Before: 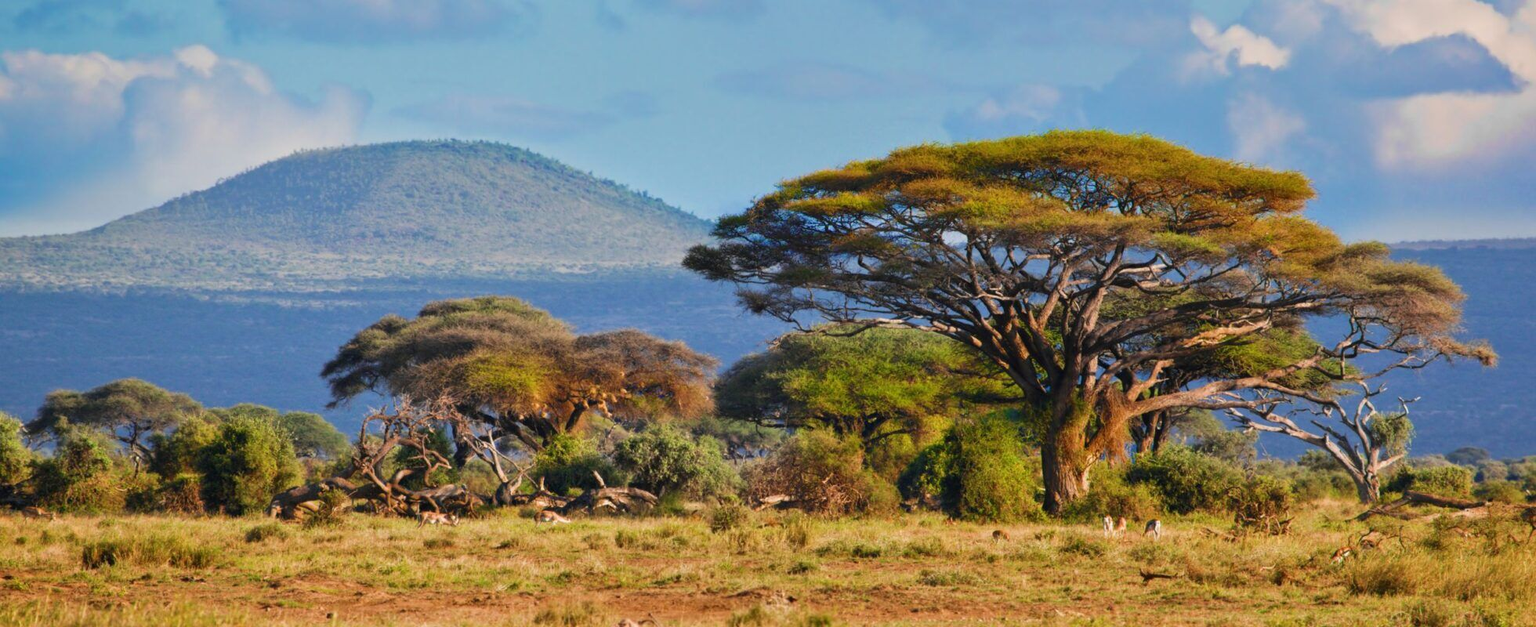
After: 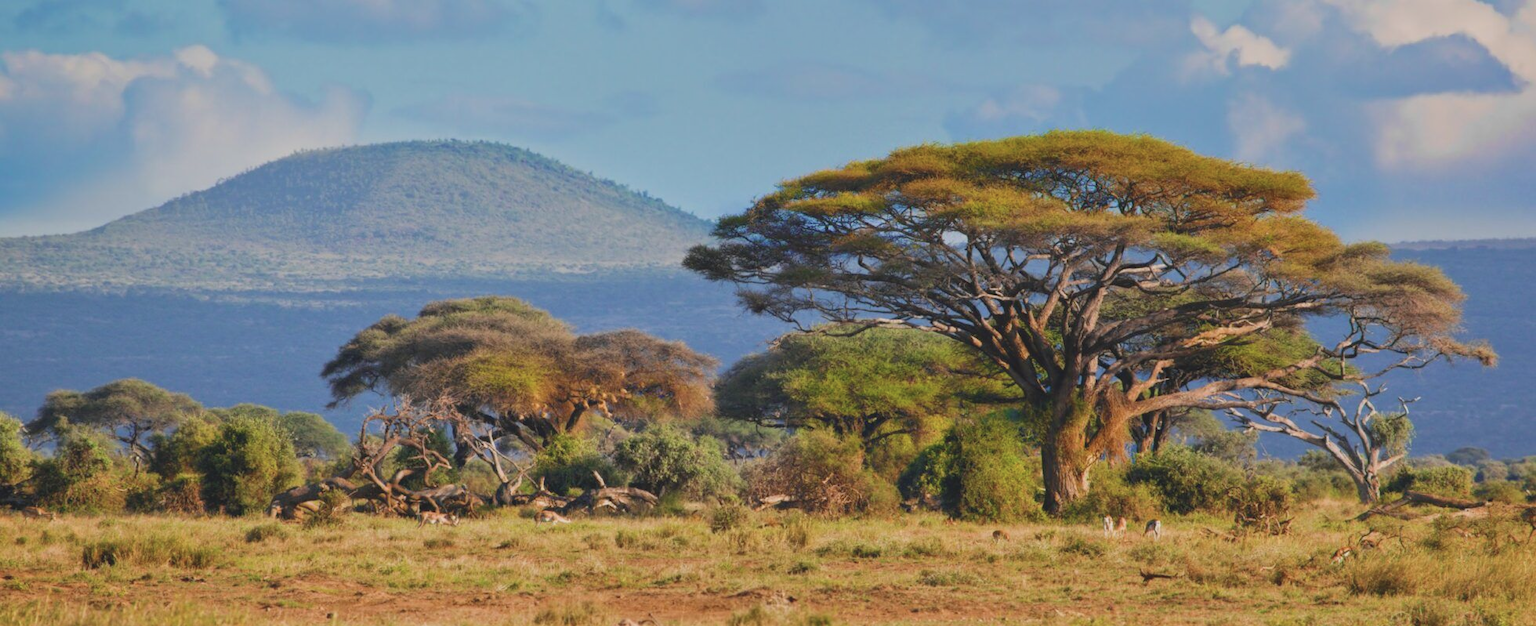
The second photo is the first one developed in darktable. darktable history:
contrast brightness saturation: contrast -0.149, brightness 0.046, saturation -0.136
exposure: exposure -0.157 EV, compensate highlight preservation false
